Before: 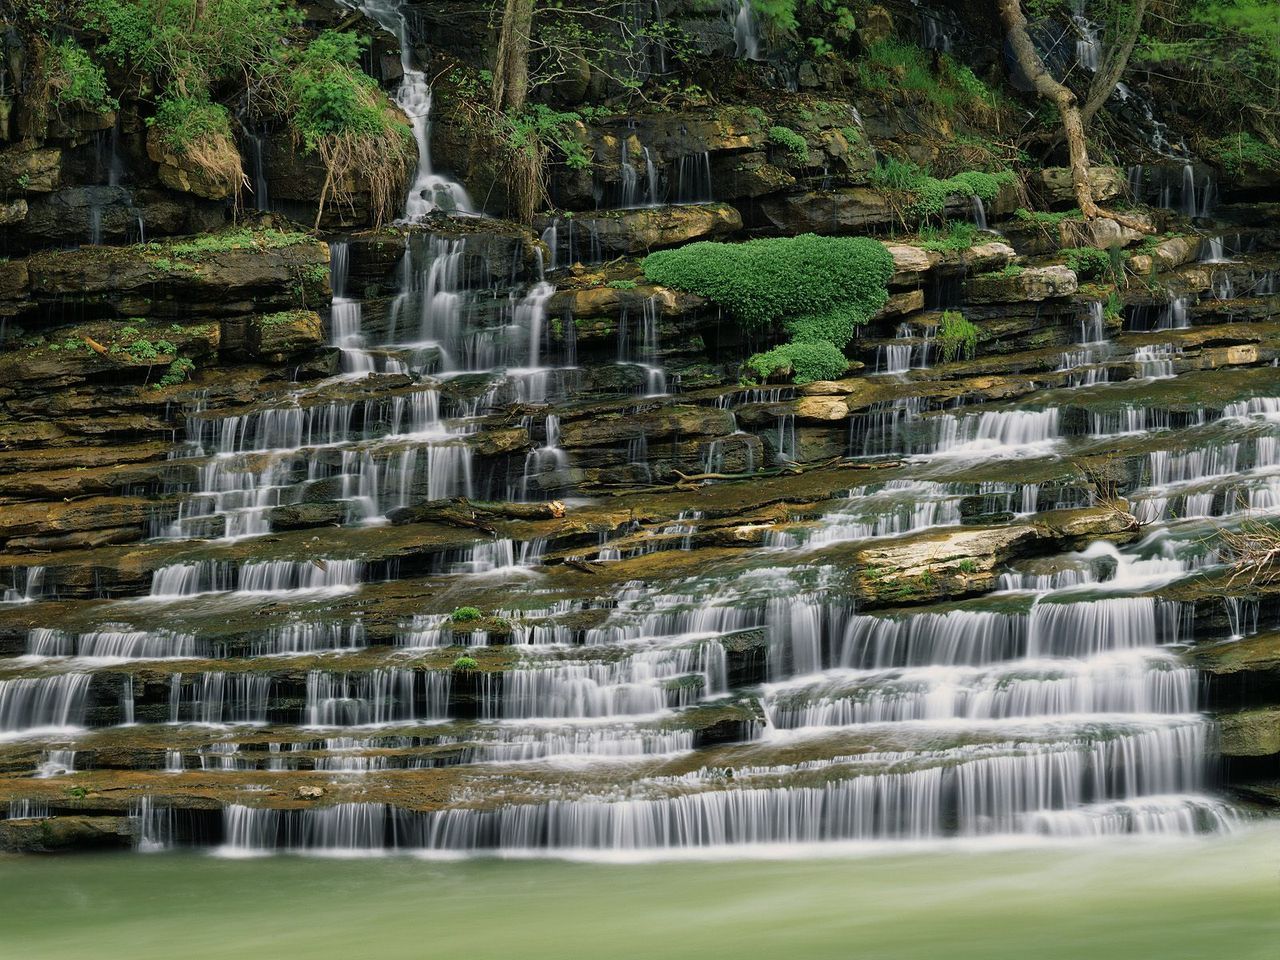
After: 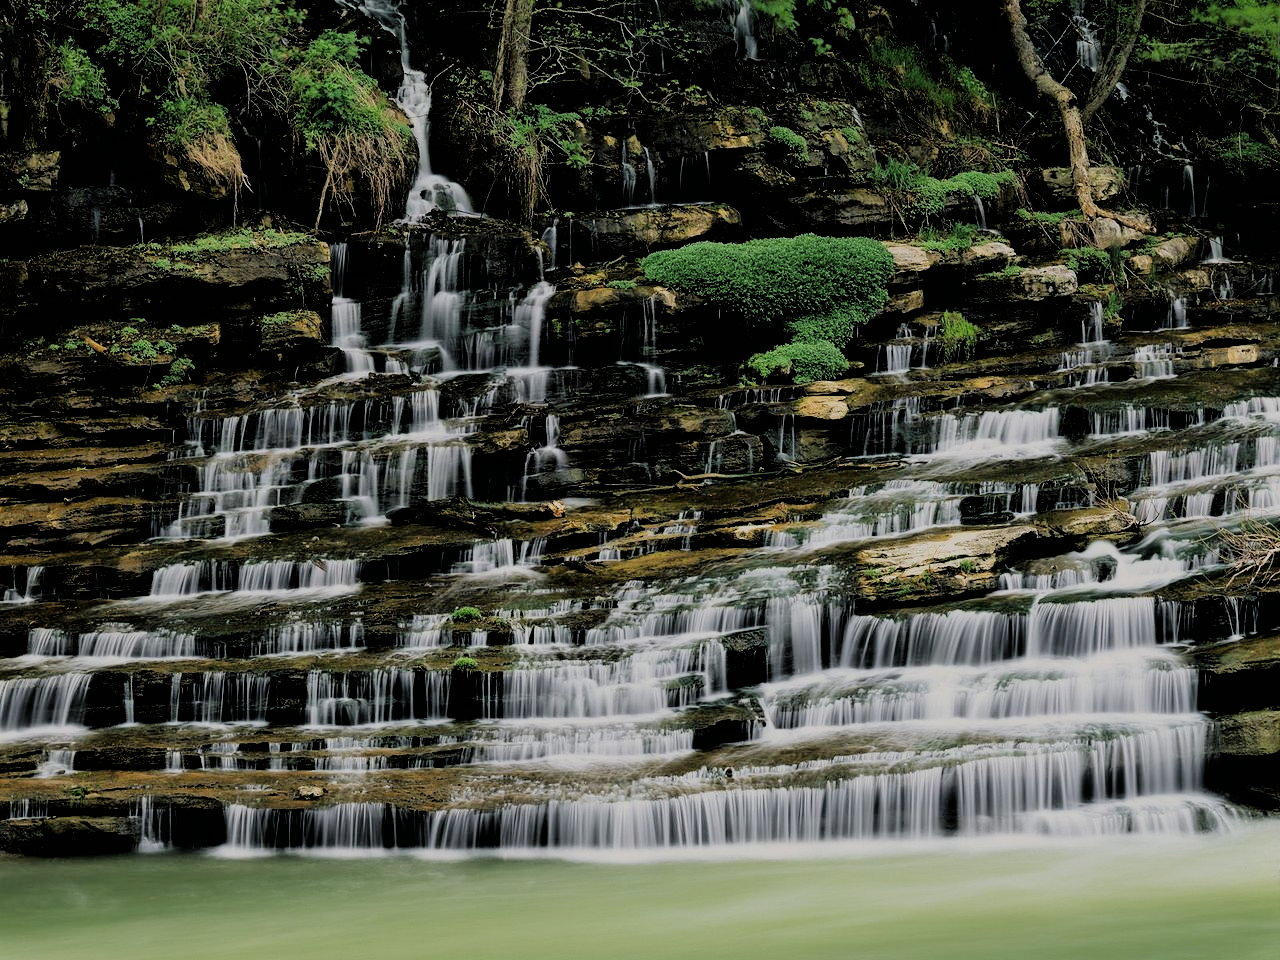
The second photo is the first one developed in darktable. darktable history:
filmic rgb: black relative exposure -3.1 EV, white relative exposure 7.03 EV, hardness 1.48, contrast 1.344
